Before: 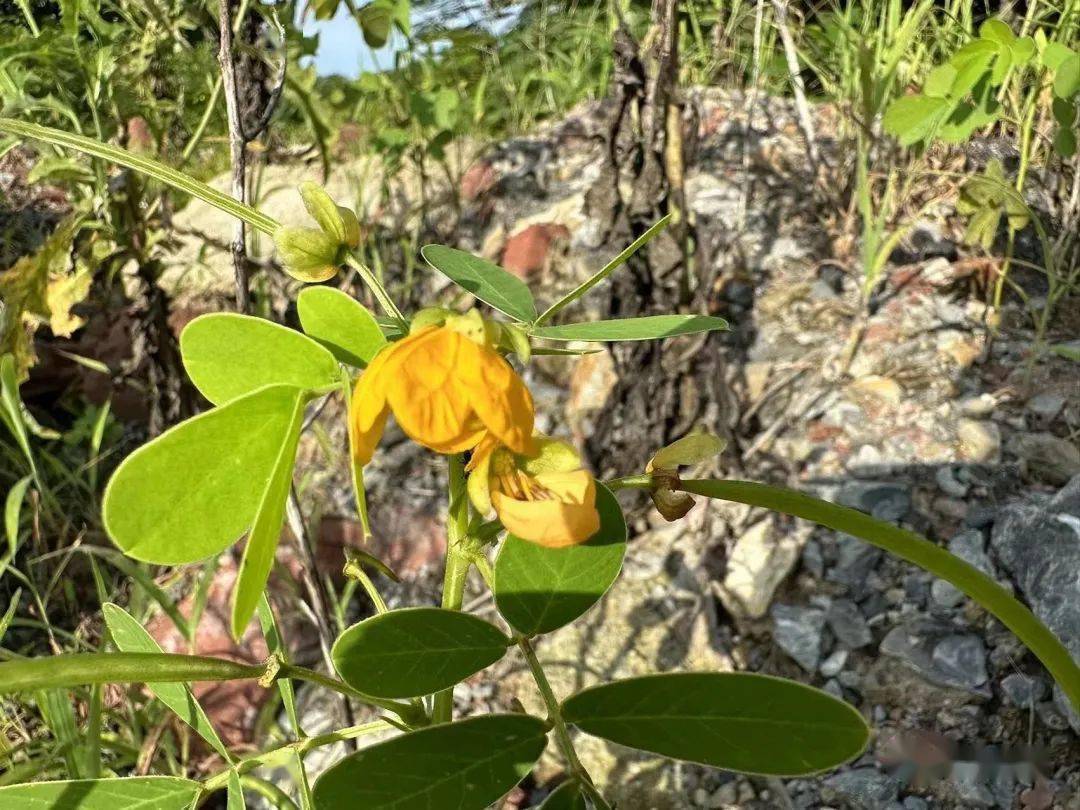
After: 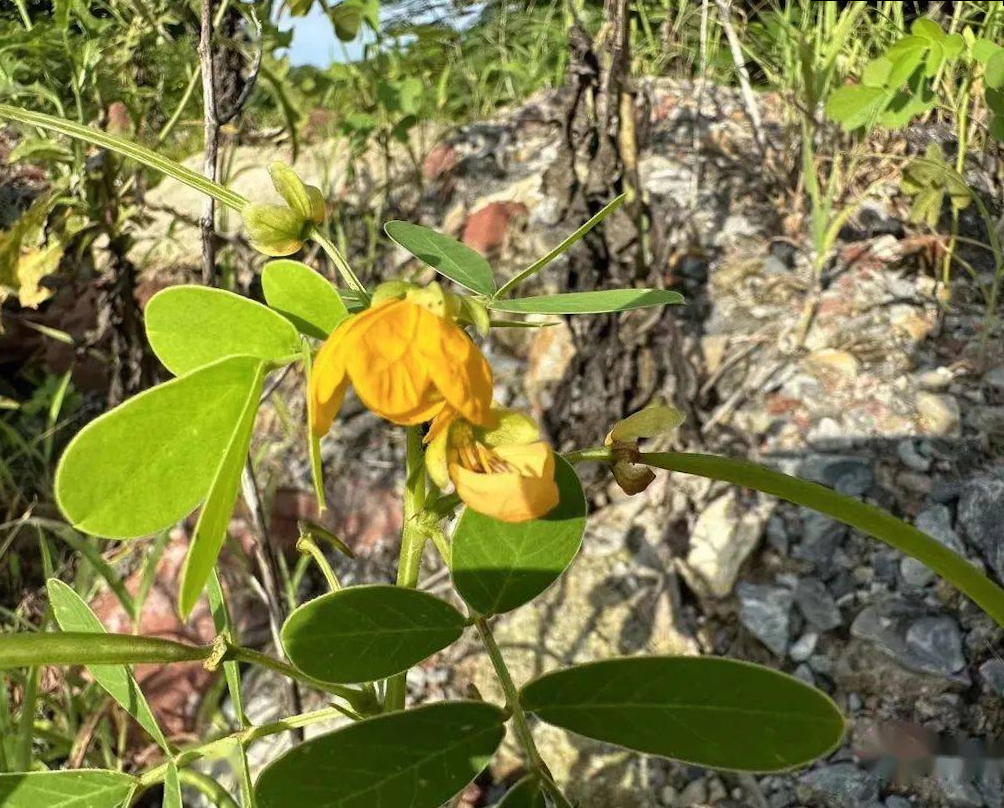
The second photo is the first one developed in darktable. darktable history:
exposure: black level correction 0, compensate exposure bias true, compensate highlight preservation false
color balance rgb: on, module defaults
rotate and perspective: rotation 0.215°, lens shift (vertical) -0.139, crop left 0.069, crop right 0.939, crop top 0.002, crop bottom 0.996
